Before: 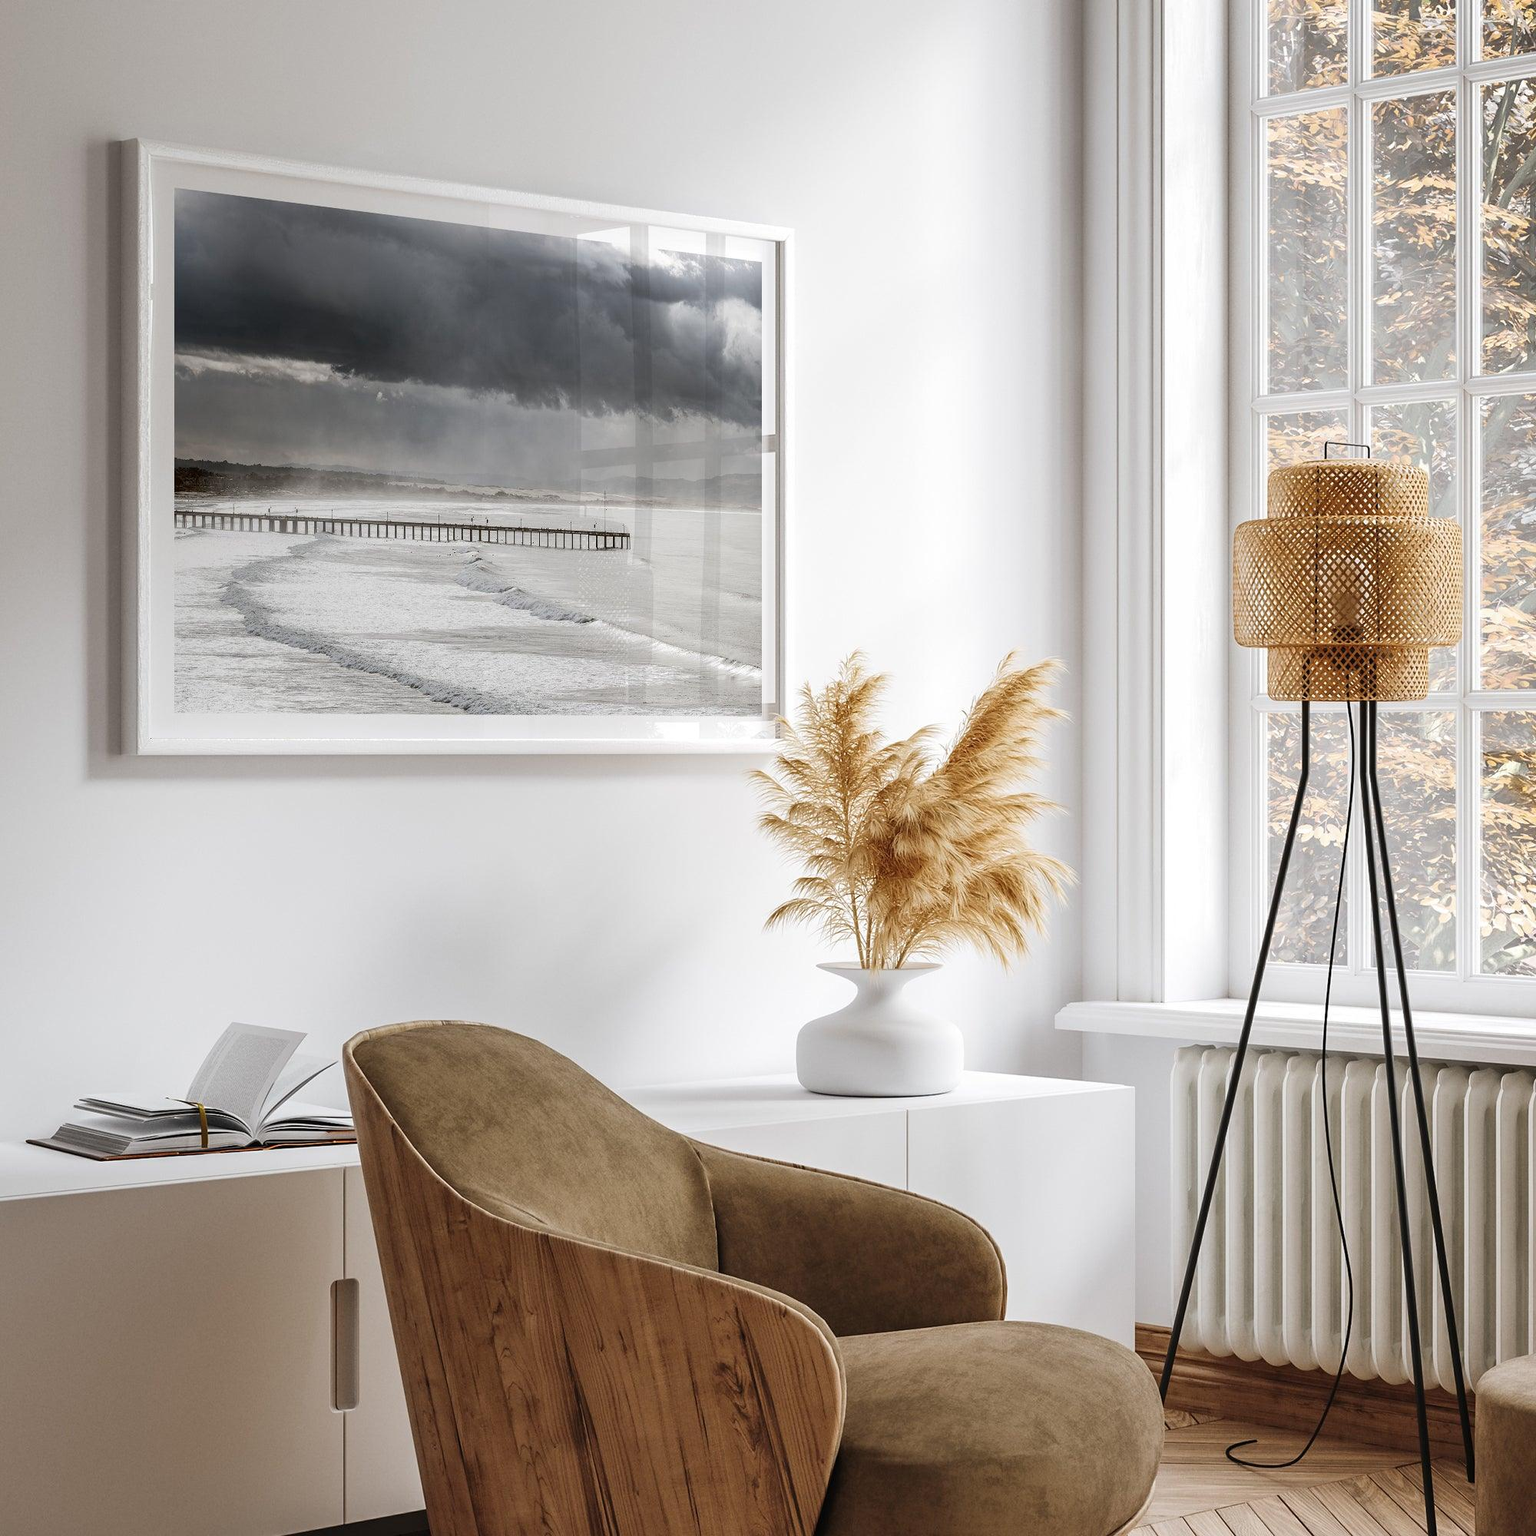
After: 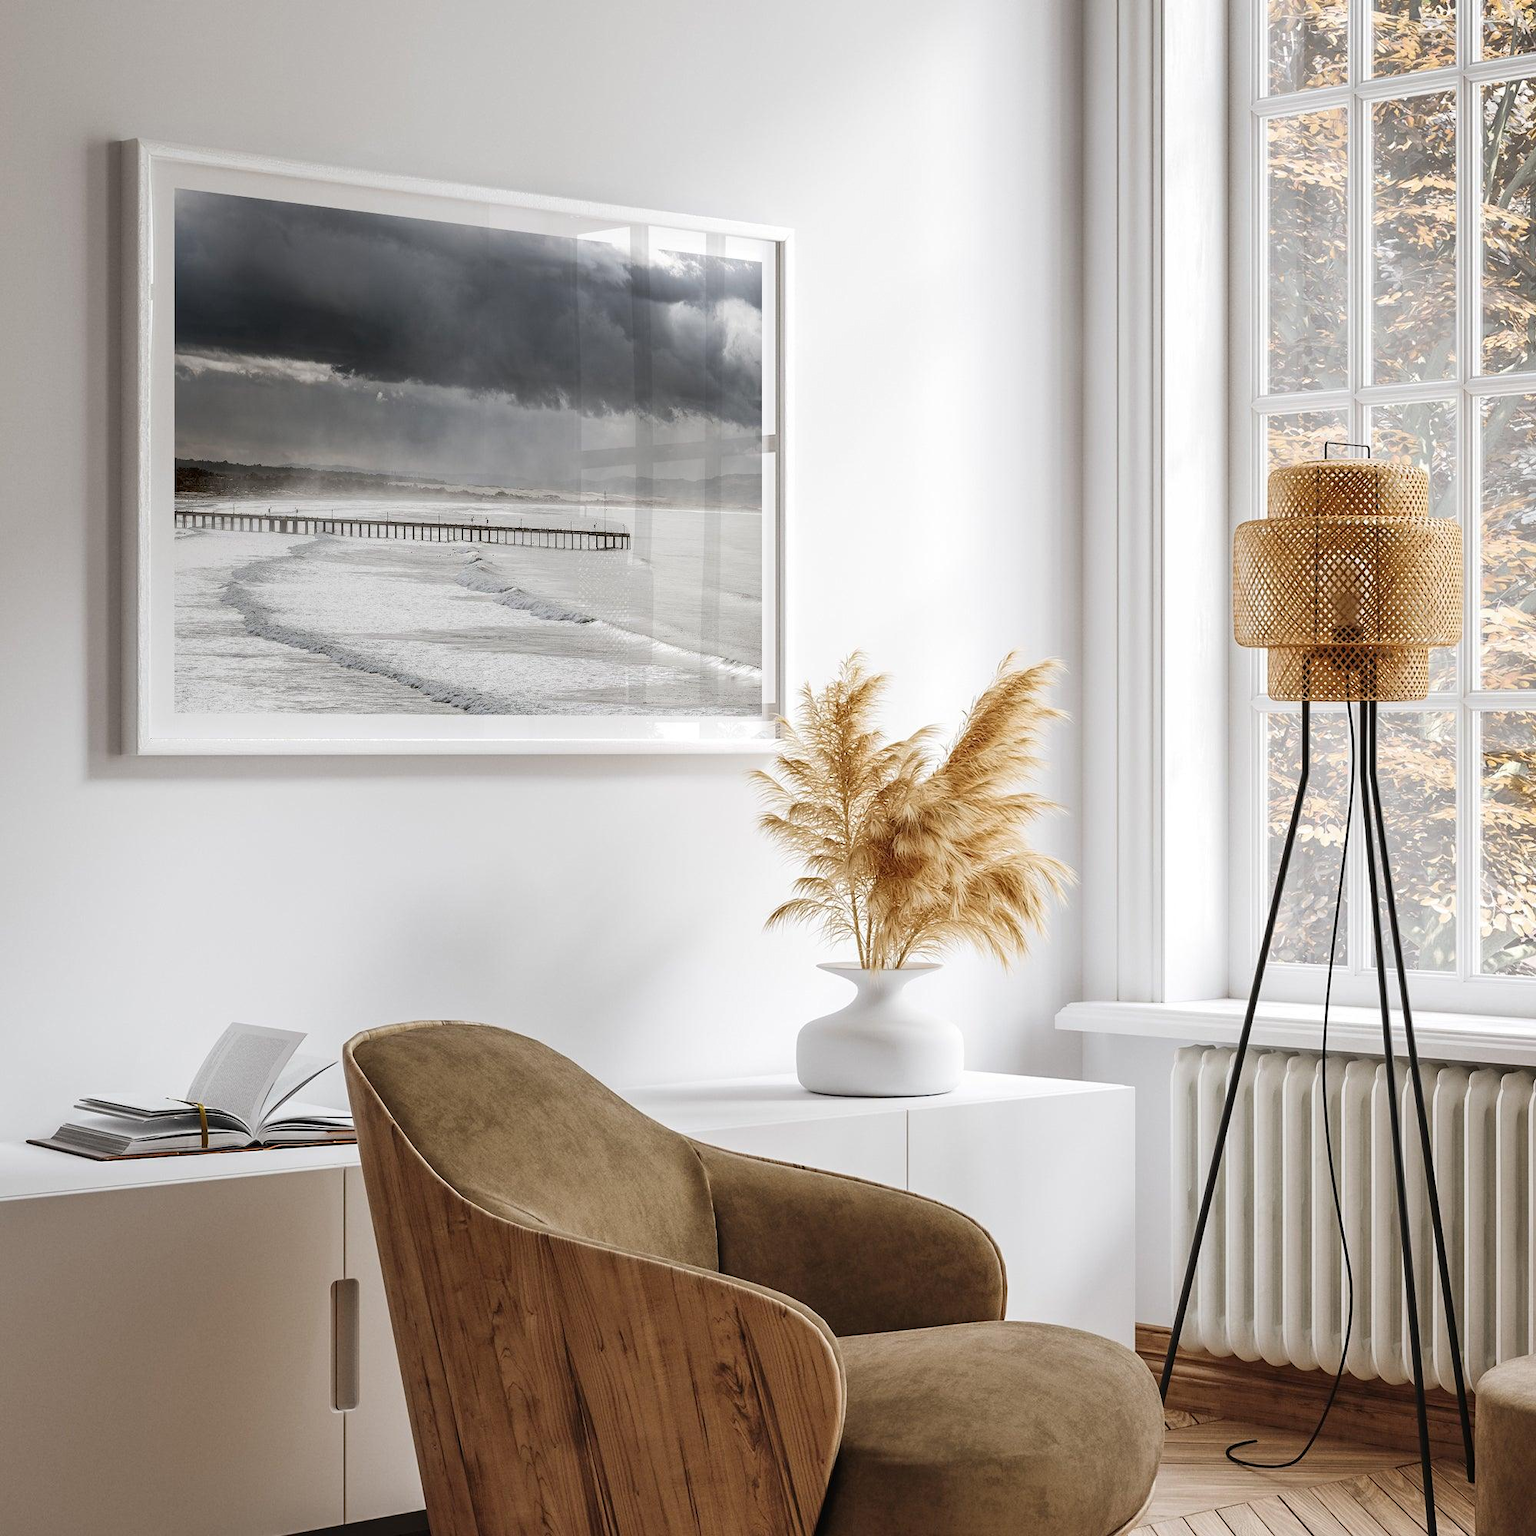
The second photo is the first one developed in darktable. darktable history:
contrast brightness saturation: contrast 0.05
